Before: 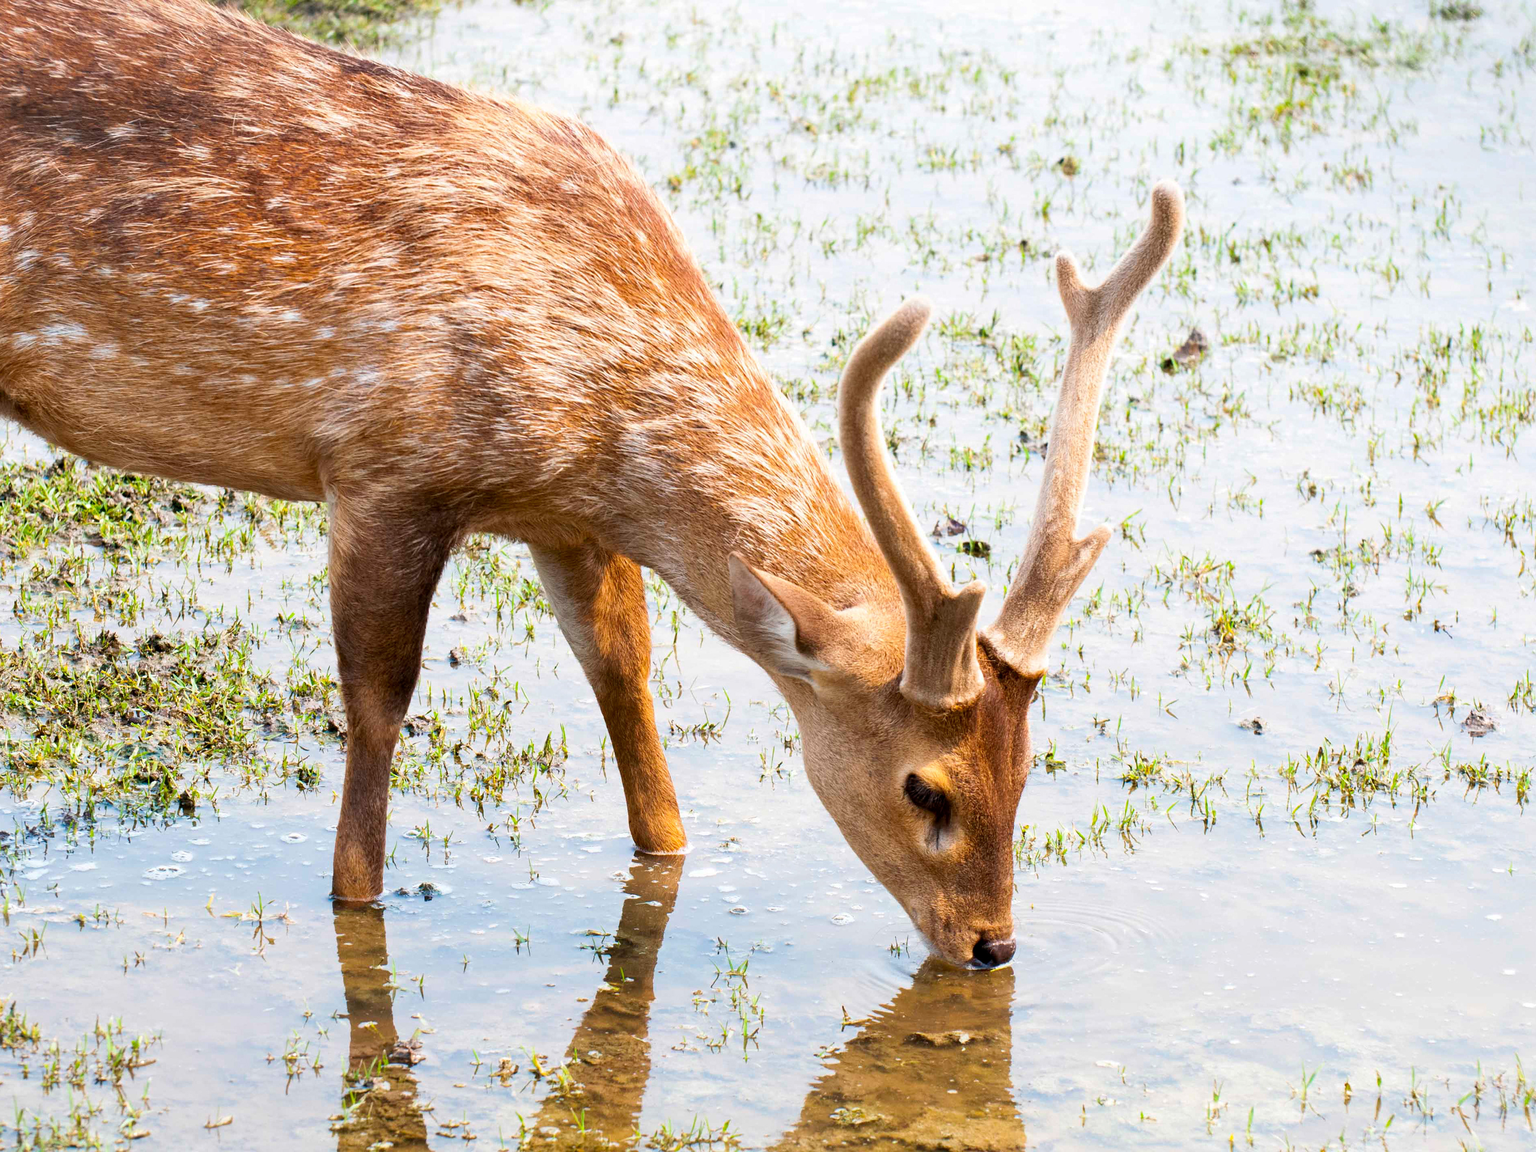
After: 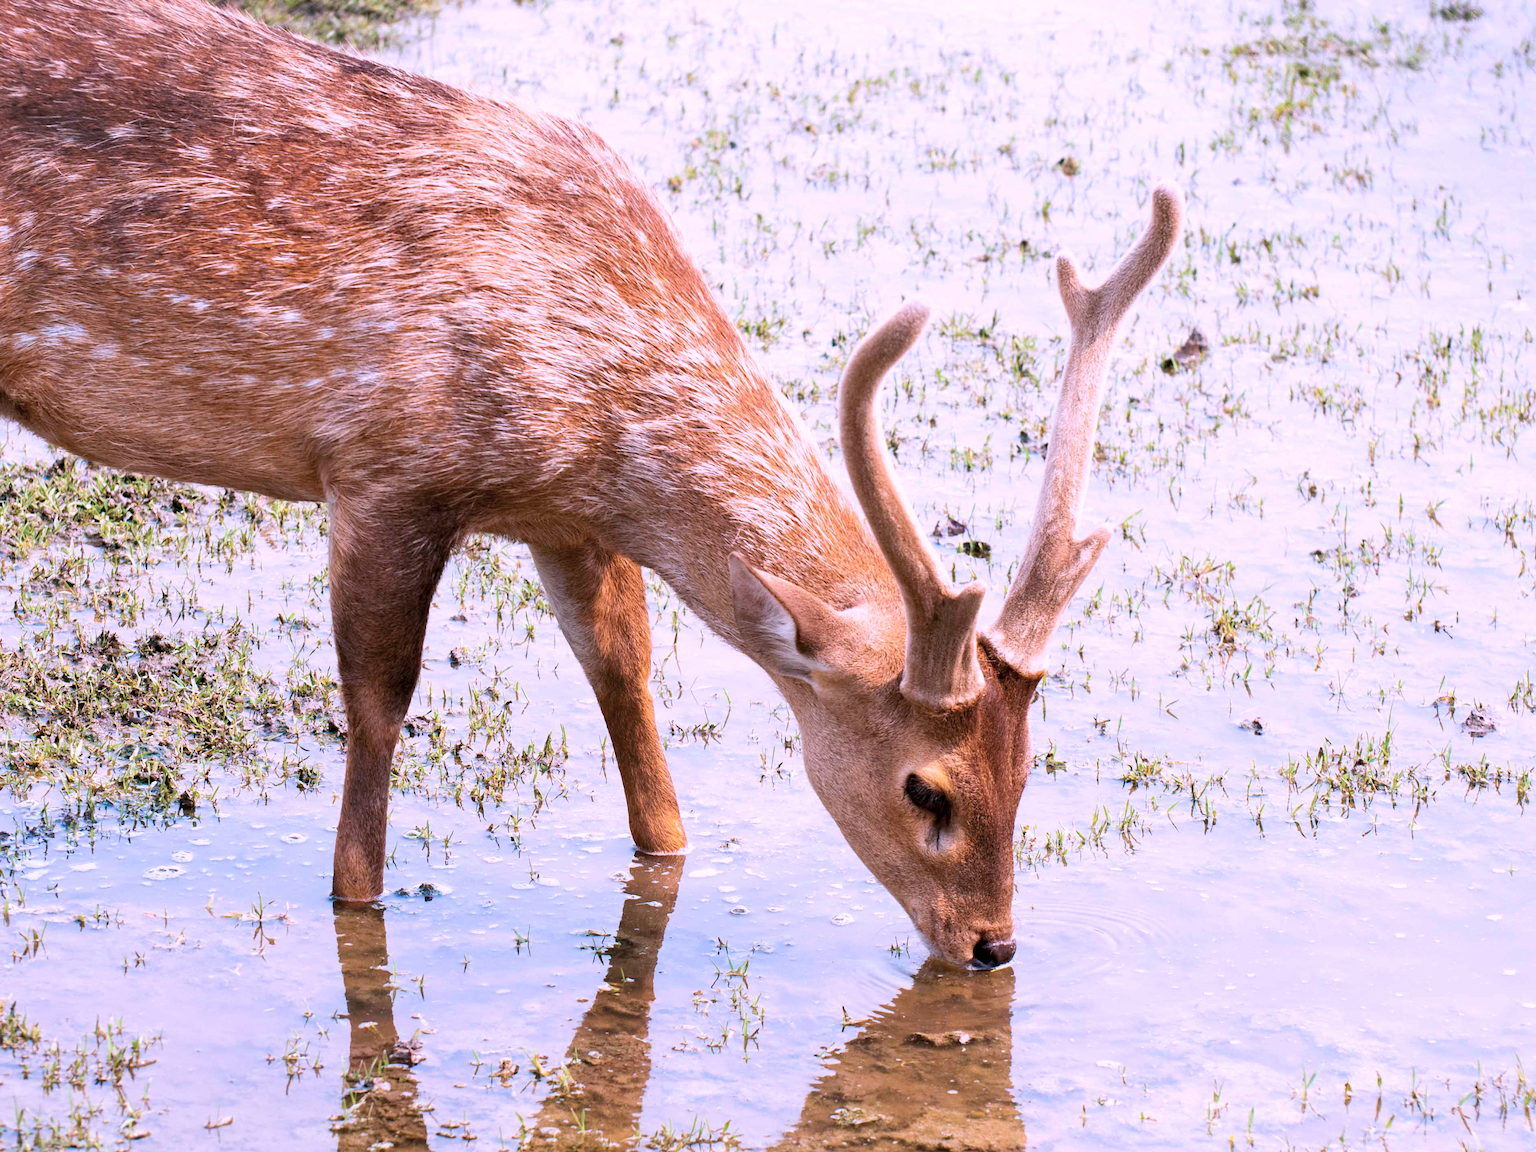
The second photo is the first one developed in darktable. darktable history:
color correction: highlights a* 15.03, highlights b* -25.07
haze removal: compatibility mode true, adaptive false
color zones: curves: ch0 [(0, 0.5) (0.143, 0.5) (0.286, 0.5) (0.429, 0.504) (0.571, 0.5) (0.714, 0.509) (0.857, 0.5) (1, 0.5)]; ch1 [(0, 0.425) (0.143, 0.425) (0.286, 0.375) (0.429, 0.405) (0.571, 0.5) (0.714, 0.47) (0.857, 0.425) (1, 0.435)]; ch2 [(0, 0.5) (0.143, 0.5) (0.286, 0.5) (0.429, 0.517) (0.571, 0.5) (0.714, 0.51) (0.857, 0.5) (1, 0.5)]
